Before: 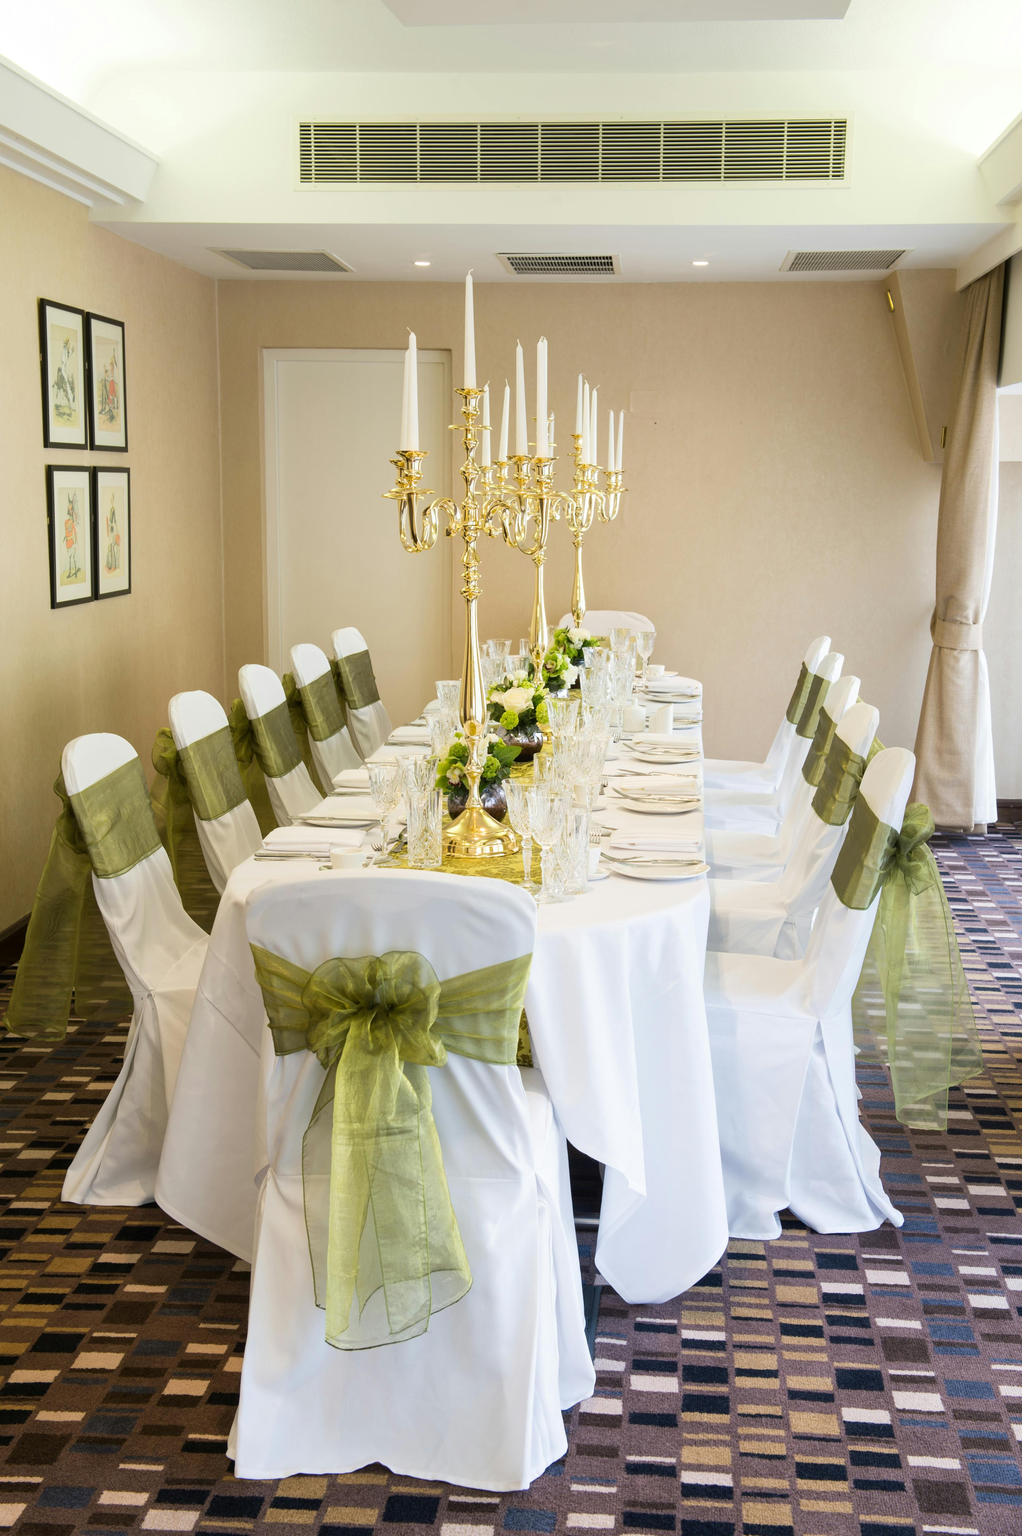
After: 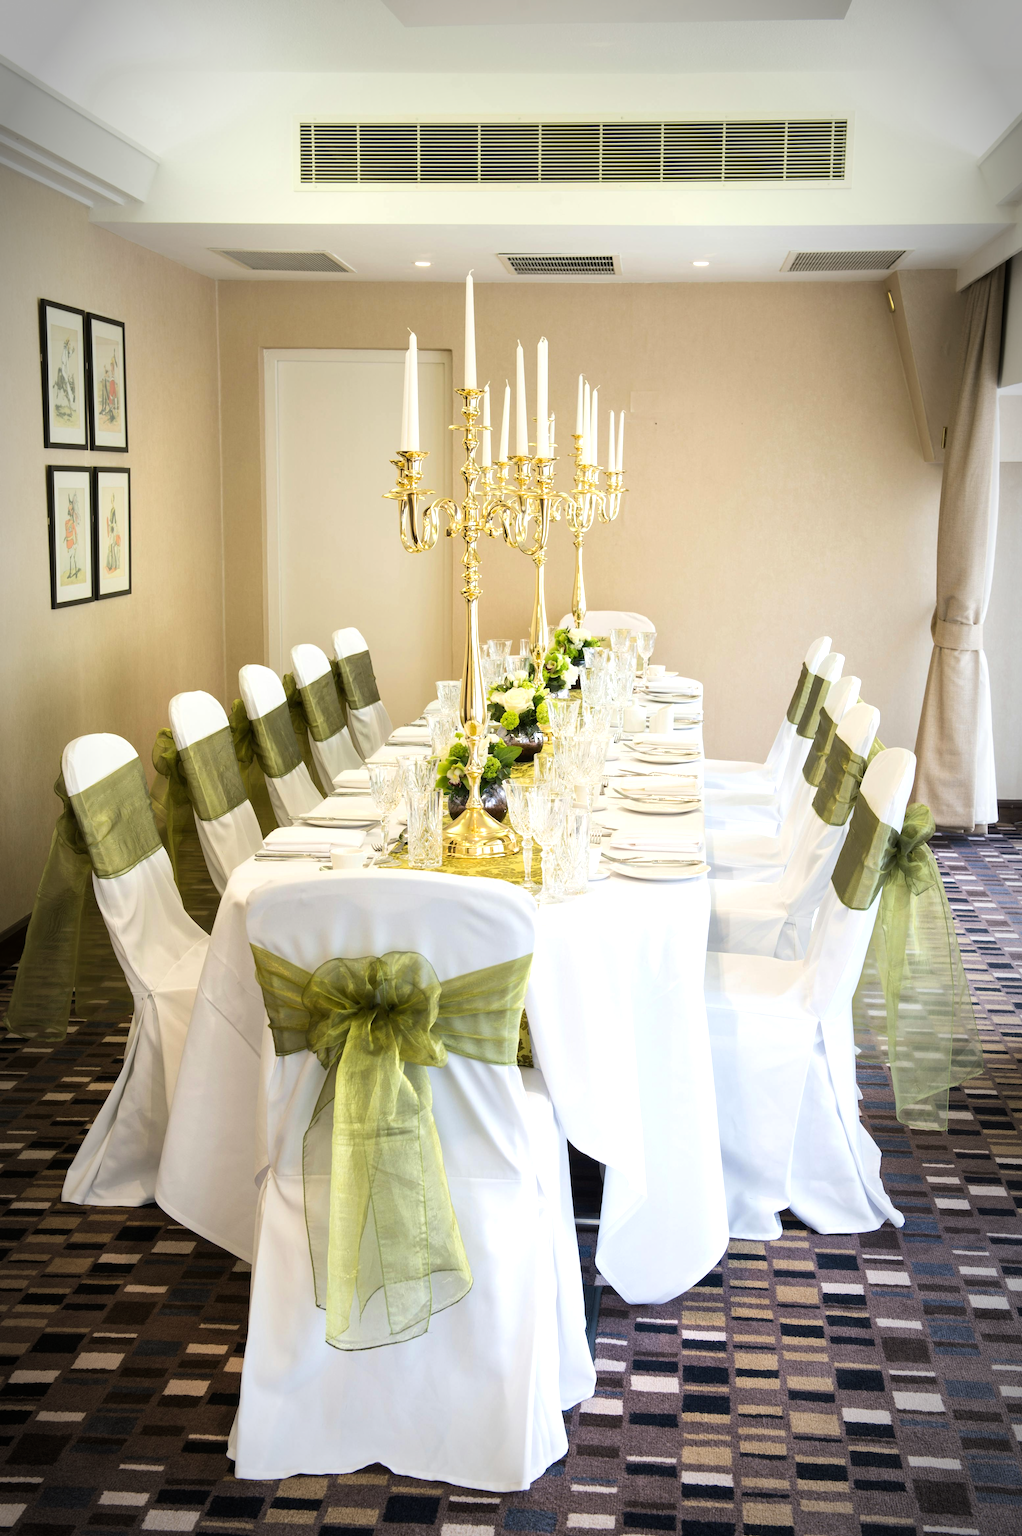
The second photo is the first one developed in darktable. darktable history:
levels: gray 50.8%
tone equalizer: -8 EV -0.443 EV, -7 EV -0.394 EV, -6 EV -0.315 EV, -5 EV -0.232 EV, -3 EV 0.246 EV, -2 EV 0.359 EV, -1 EV 0.364 EV, +0 EV 0.406 EV, edges refinement/feathering 500, mask exposure compensation -1.57 EV, preserve details guided filter
vignetting: brightness -0.683, automatic ratio true
